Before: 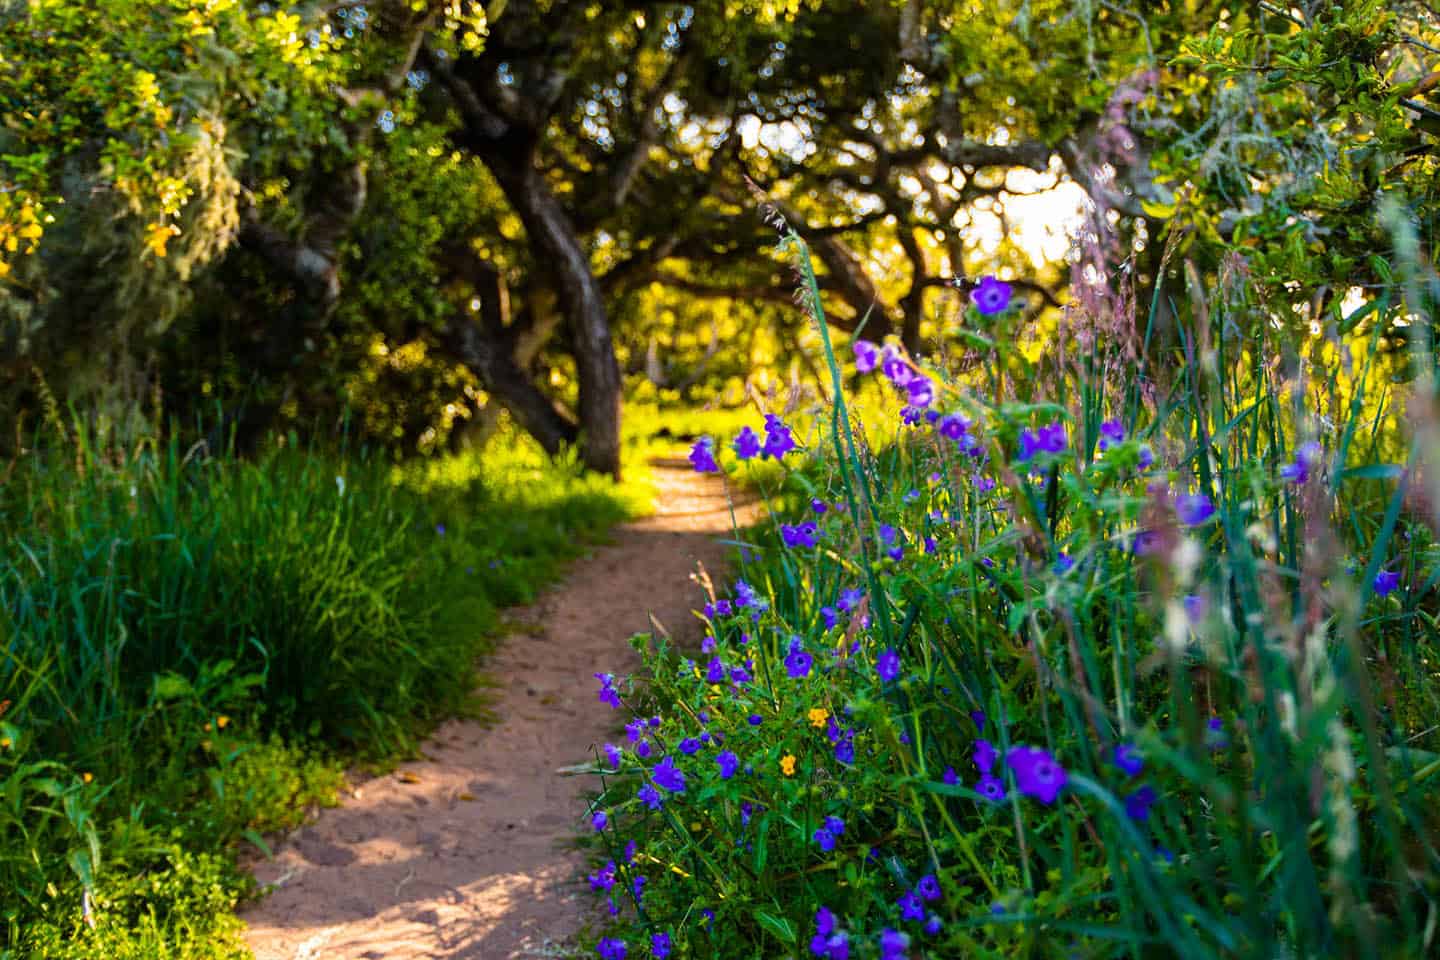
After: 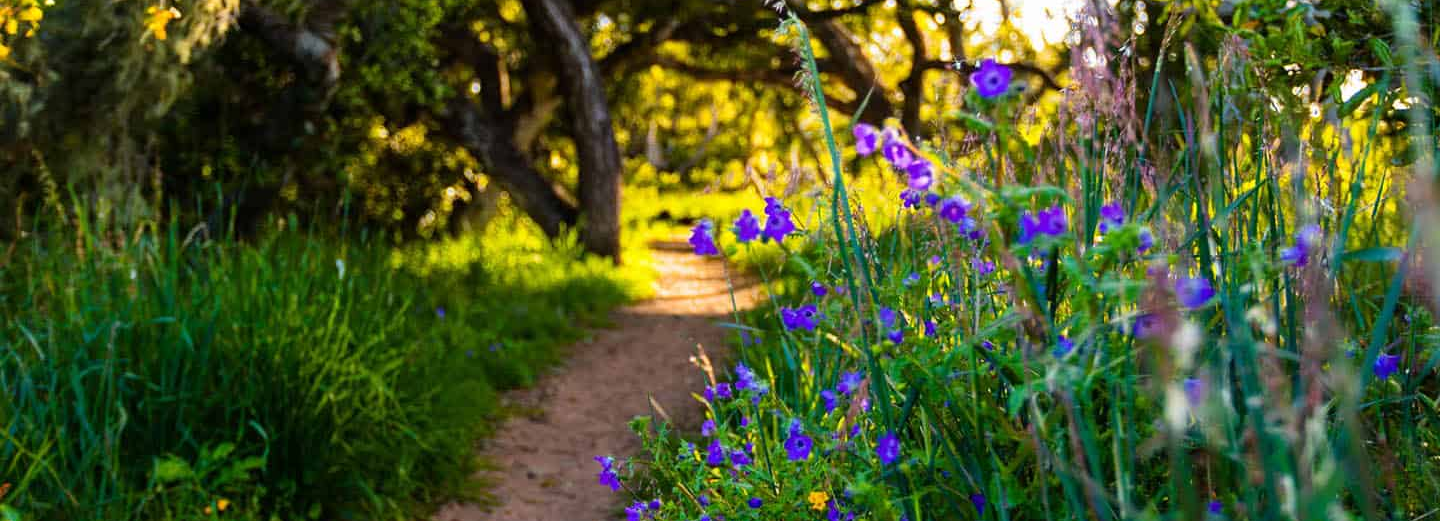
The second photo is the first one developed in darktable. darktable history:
crop and rotate: top 22.708%, bottom 22.956%
